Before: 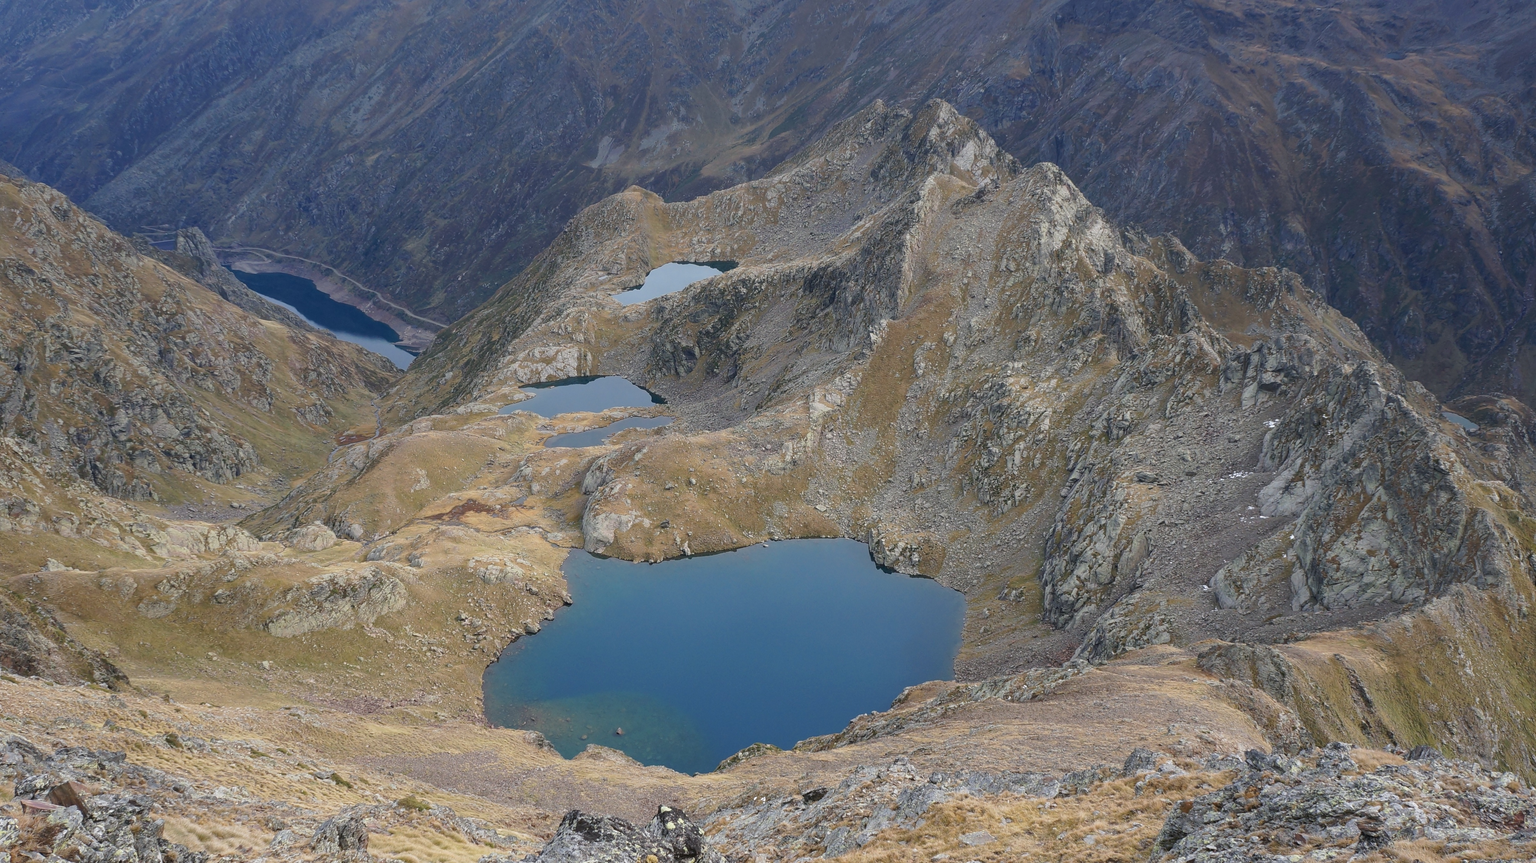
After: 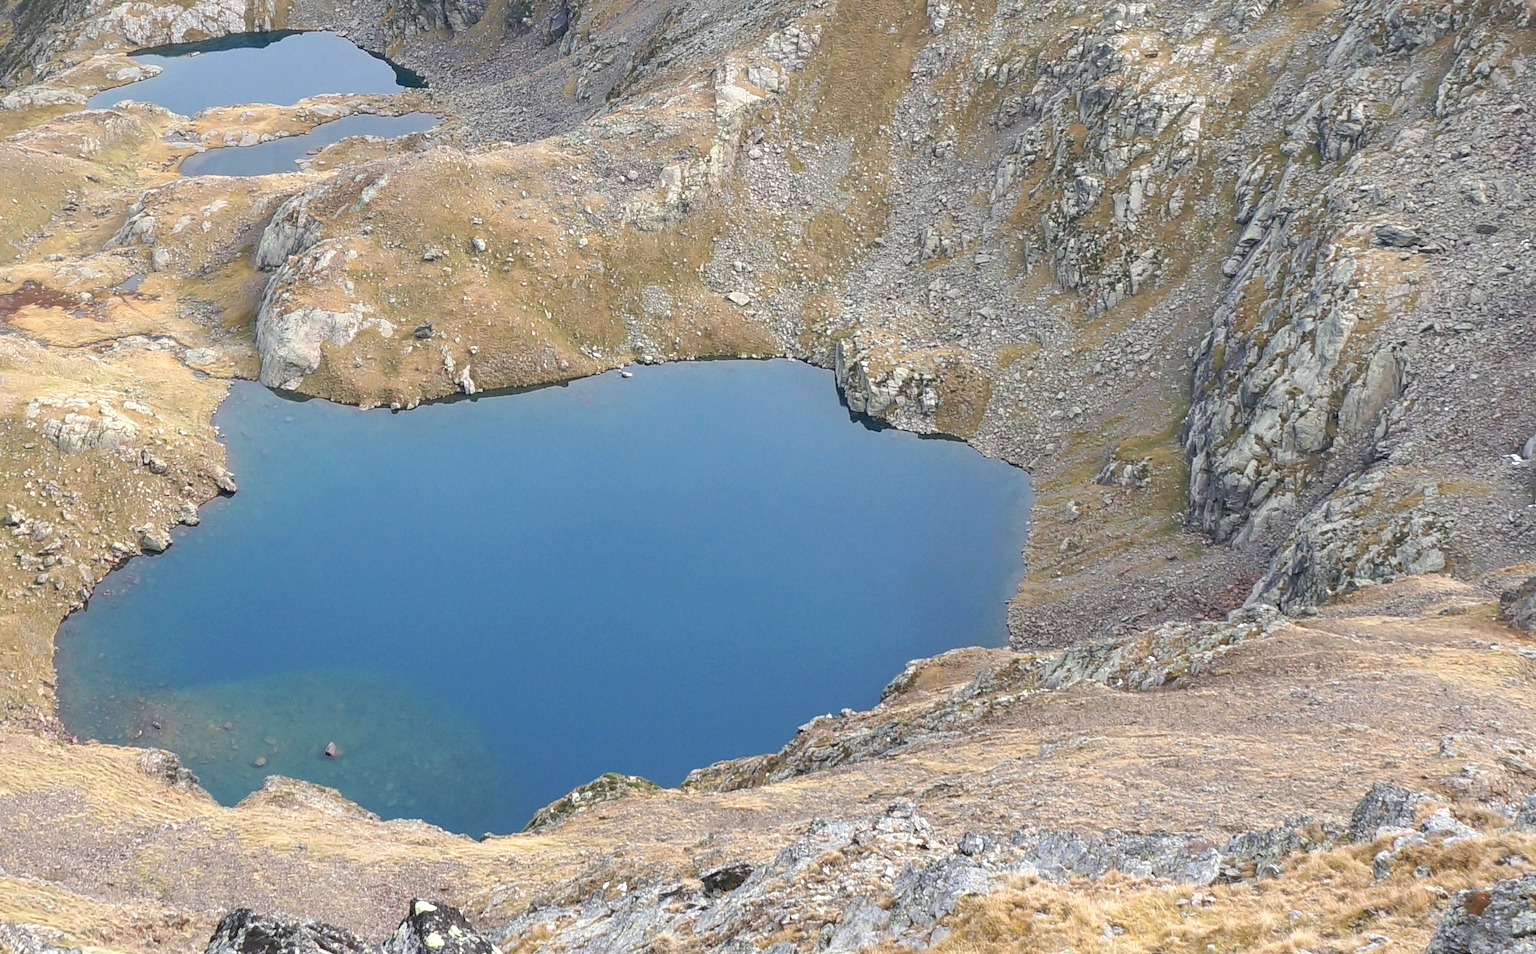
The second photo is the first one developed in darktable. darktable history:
crop: left 29.672%, top 41.786%, right 20.851%, bottom 3.487%
exposure: black level correction 0, exposure 0.7 EV, compensate exposure bias true, compensate highlight preservation false
